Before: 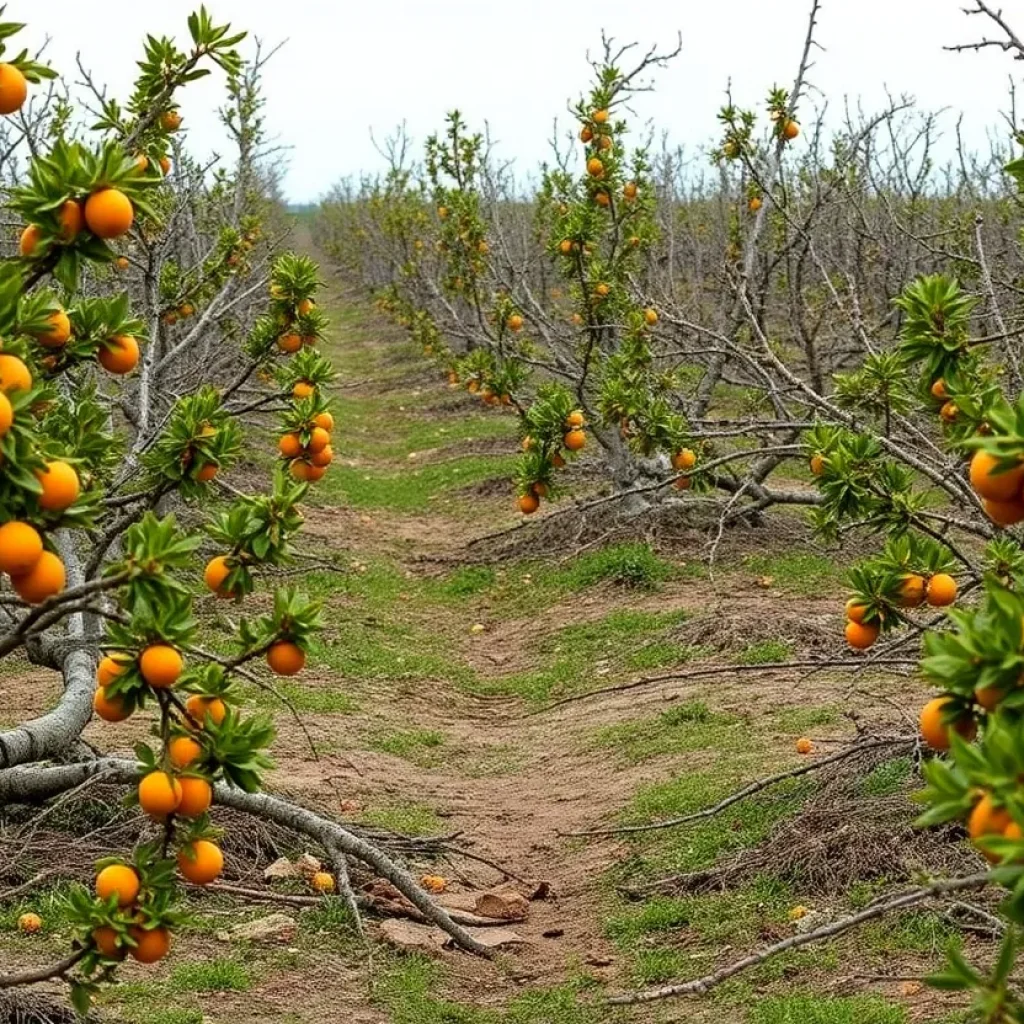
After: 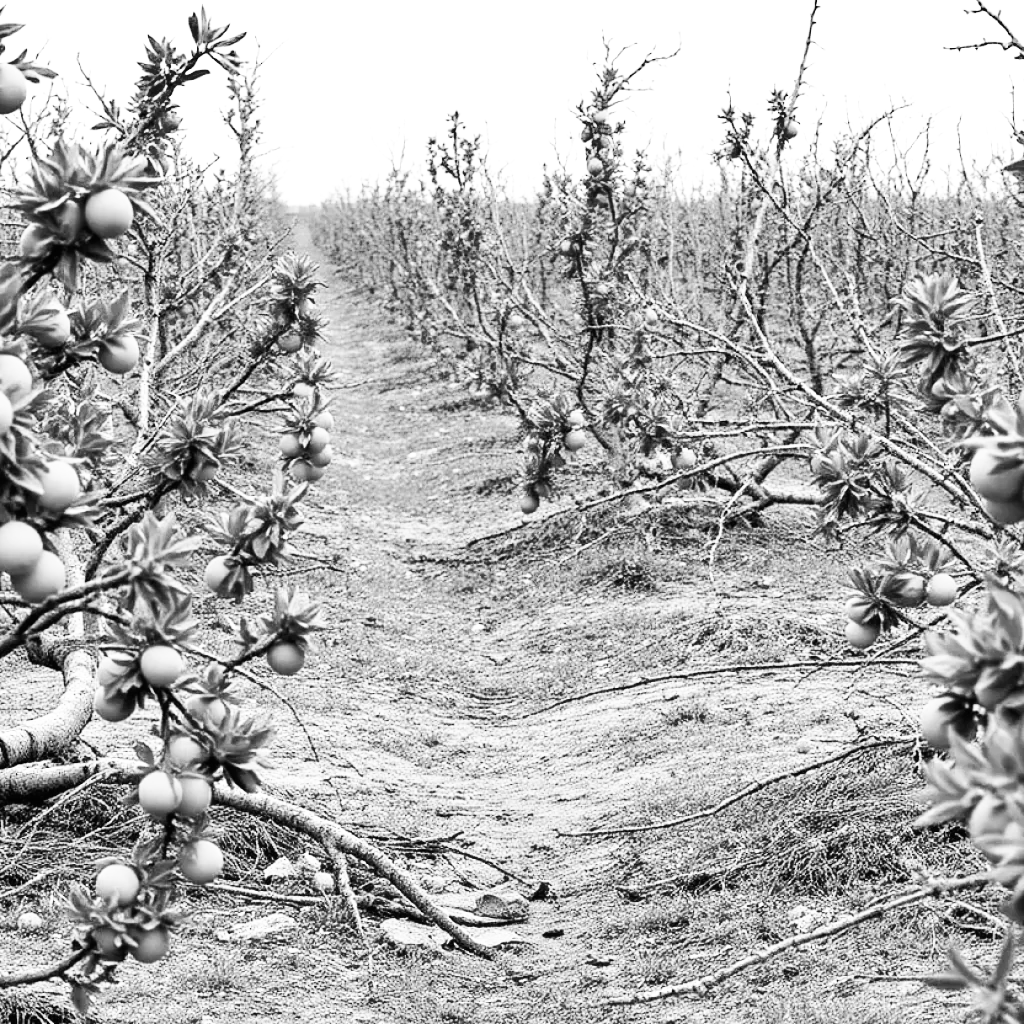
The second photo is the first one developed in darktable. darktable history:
color zones: curves: ch1 [(0, -0.014) (0.143, -0.013) (0.286, -0.013) (0.429, -0.016) (0.571, -0.019) (0.714, -0.015) (0.857, 0.002) (1, -0.014)]
white balance: emerald 1
base curve: curves: ch0 [(0, 0) (0.007, 0.004) (0.027, 0.03) (0.046, 0.07) (0.207, 0.54) (0.442, 0.872) (0.673, 0.972) (1, 1)], preserve colors none
exposure: exposure 0.426 EV, compensate highlight preservation false
shadows and highlights: shadows 5, soften with gaussian
